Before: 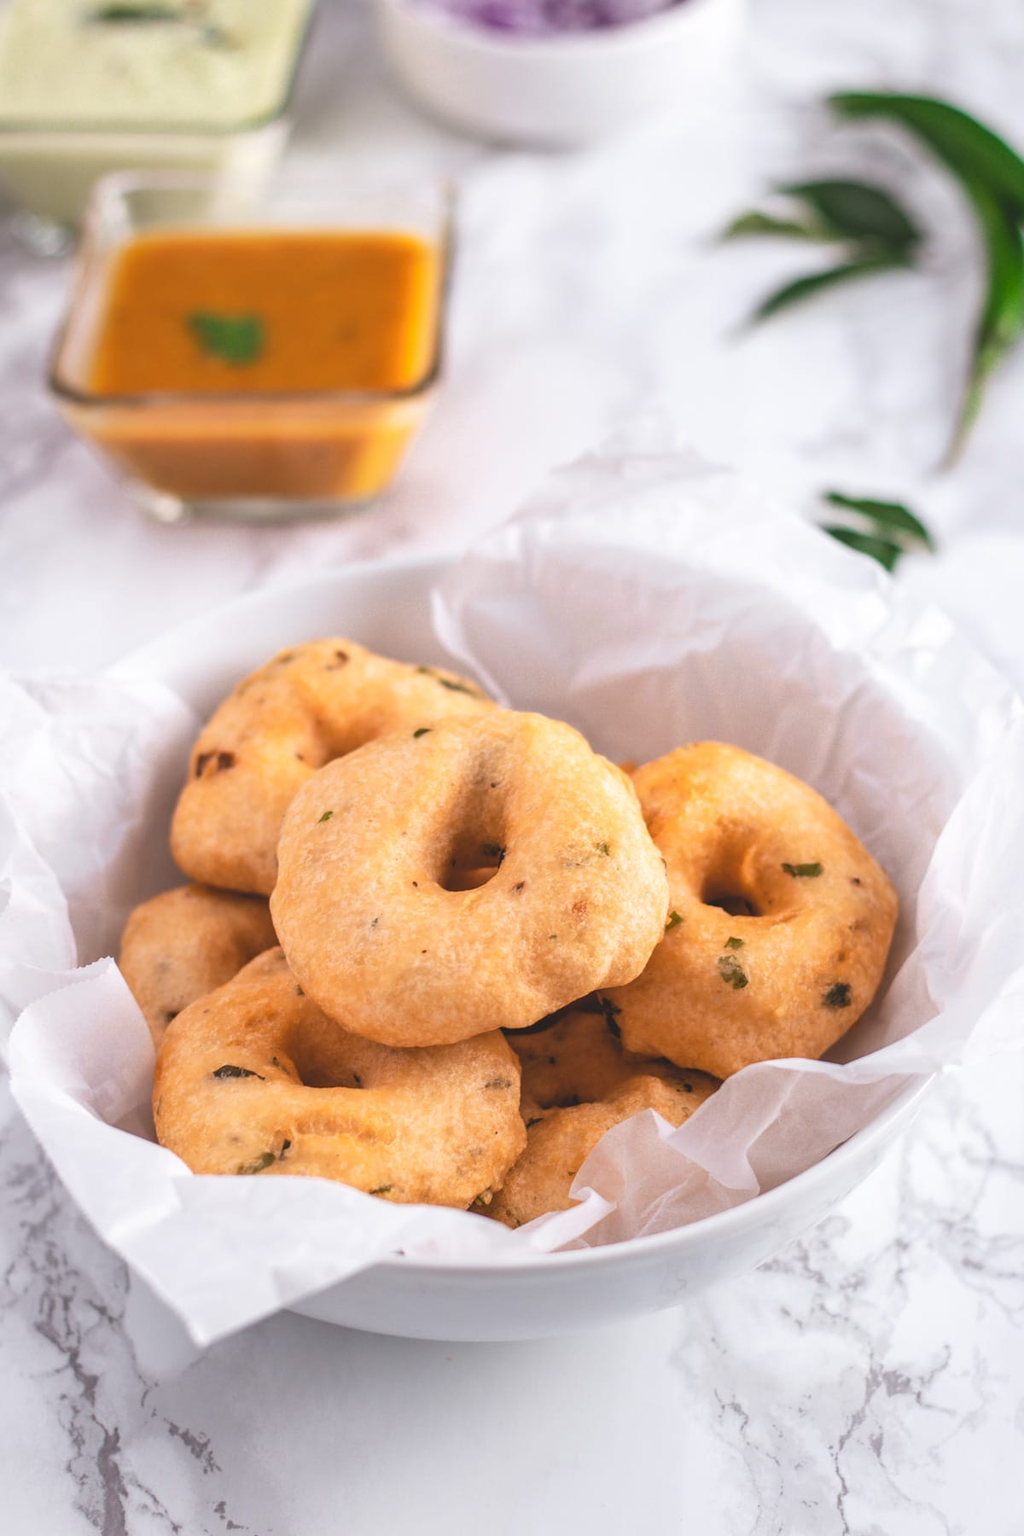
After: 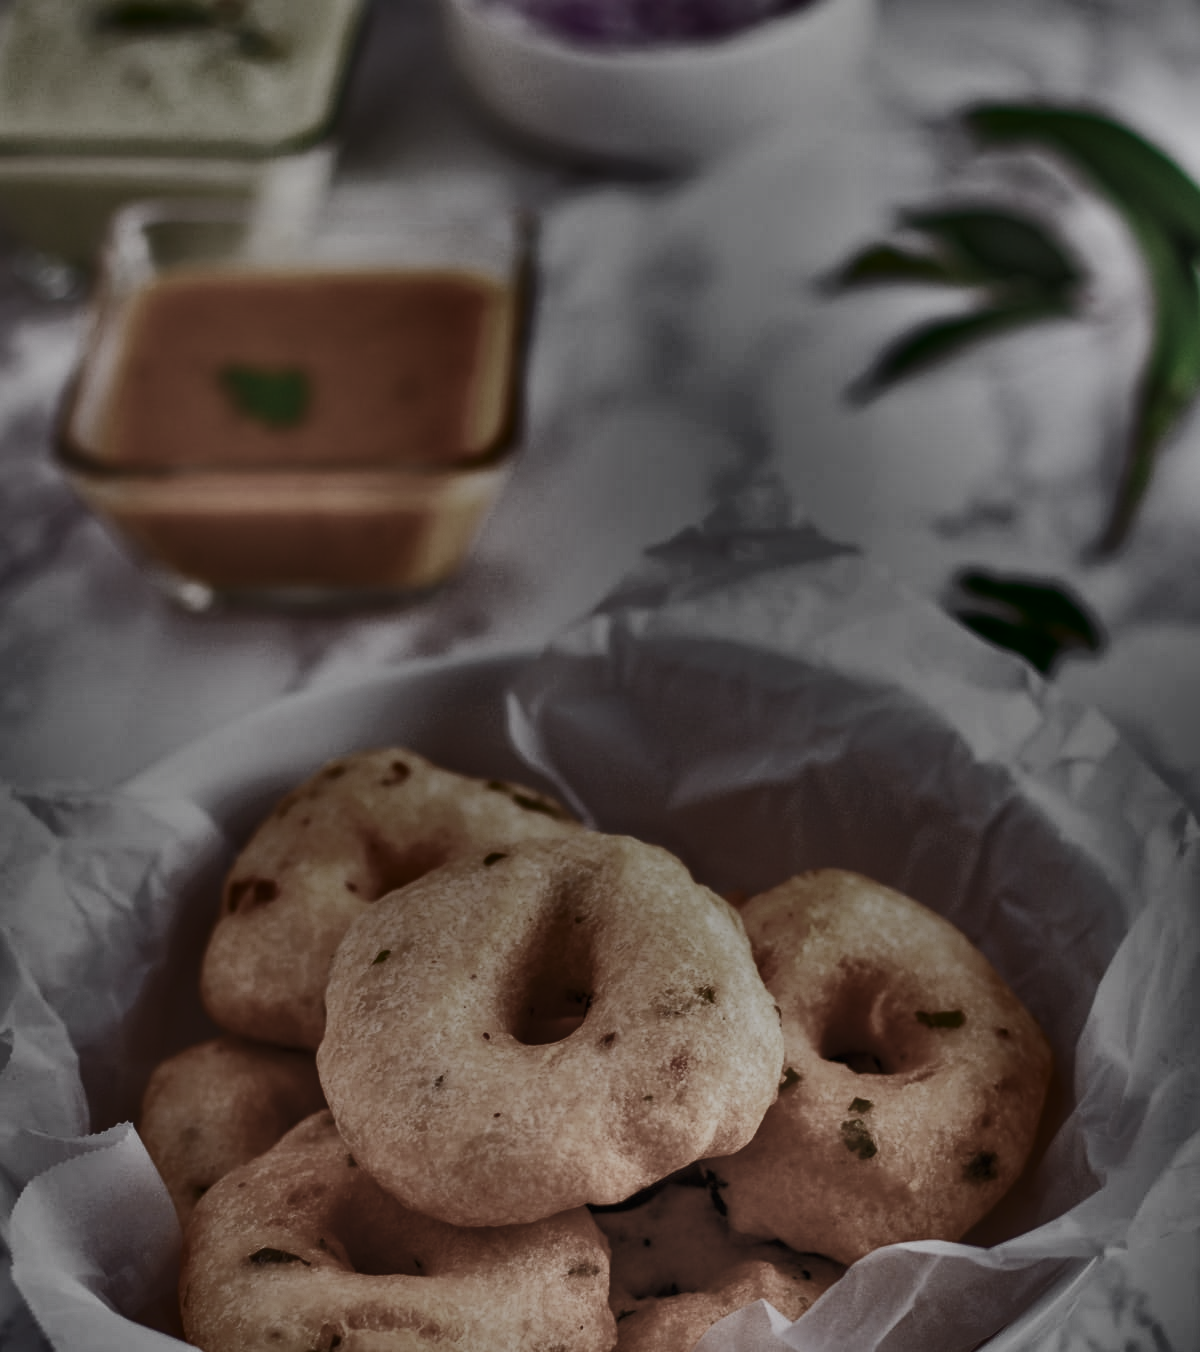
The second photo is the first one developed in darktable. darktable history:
color balance rgb: perceptual saturation grading › global saturation 34.563%, perceptual saturation grading › highlights -25.687%, perceptual saturation grading › shadows 50.075%, perceptual brilliance grading › global brilliance 12.286%
shadows and highlights: radius 122.66, shadows 99.55, white point adjustment -3.15, highlights -98.17, soften with gaussian
exposure: compensate highlight preservation false
filmic rgb: black relative exposure -5.15 EV, white relative exposure 3.95 EV, hardness 2.88, contrast 1.197, highlights saturation mix -28.66%, color science v4 (2020)
crop: bottom 24.848%
